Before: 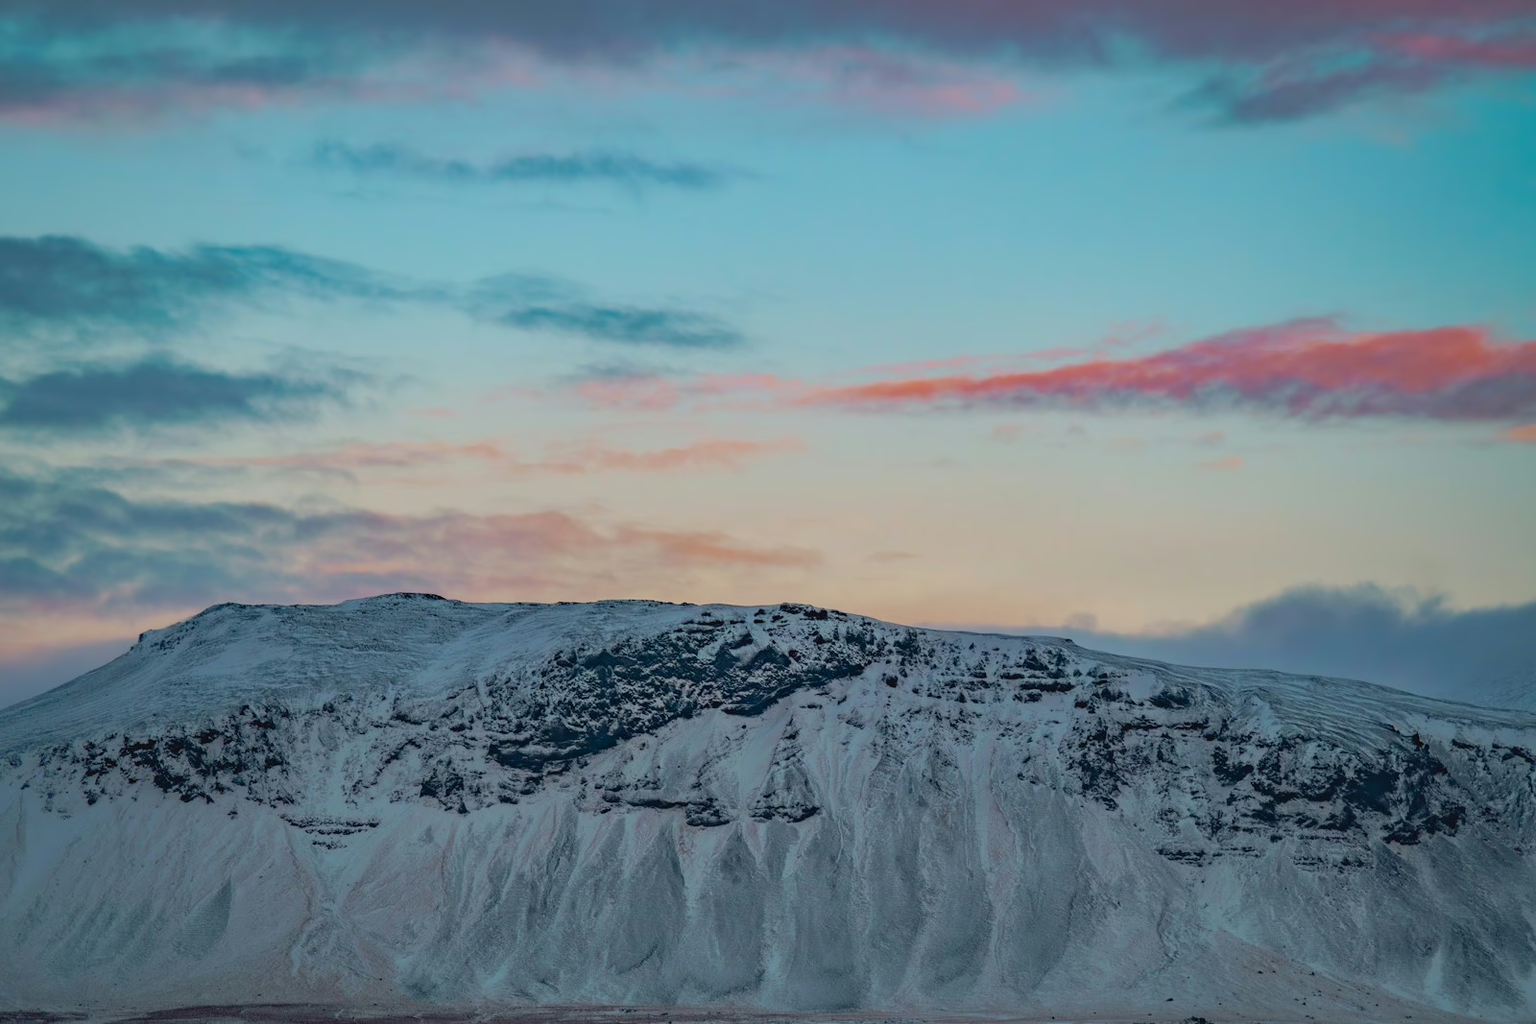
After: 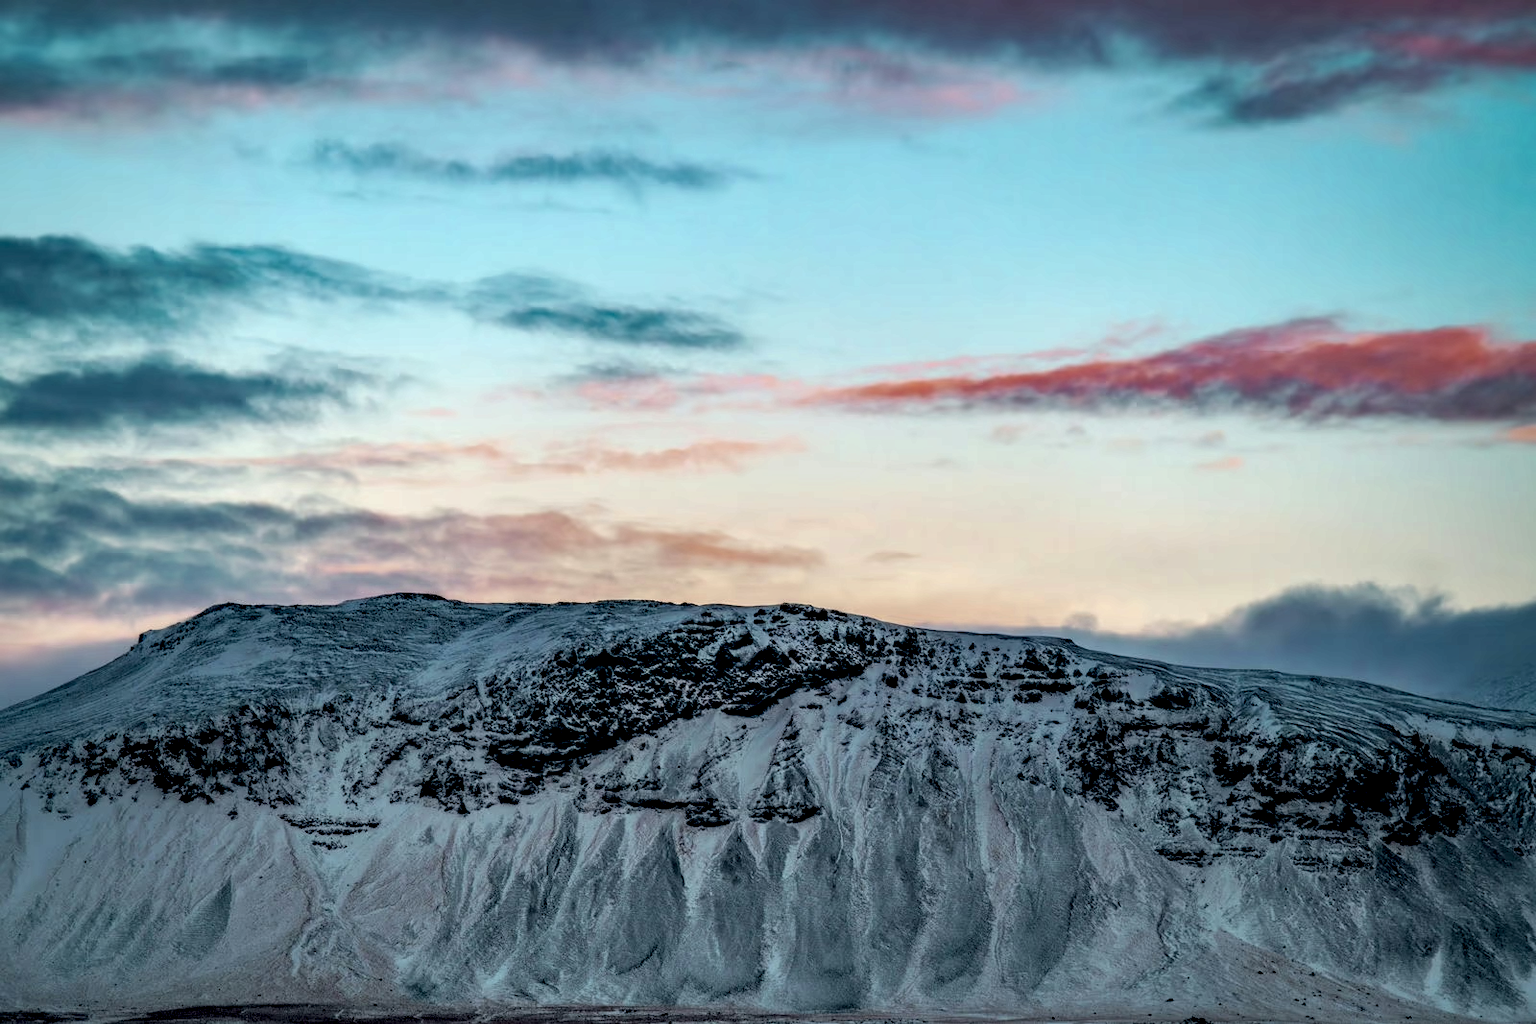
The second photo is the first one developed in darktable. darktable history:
white balance: emerald 1
color zones: curves: ch1 [(0, 0.523) (0.143, 0.545) (0.286, 0.52) (0.429, 0.506) (0.571, 0.503) (0.714, 0.503) (0.857, 0.508) (1, 0.523)]
local contrast: shadows 185%, detail 225%
